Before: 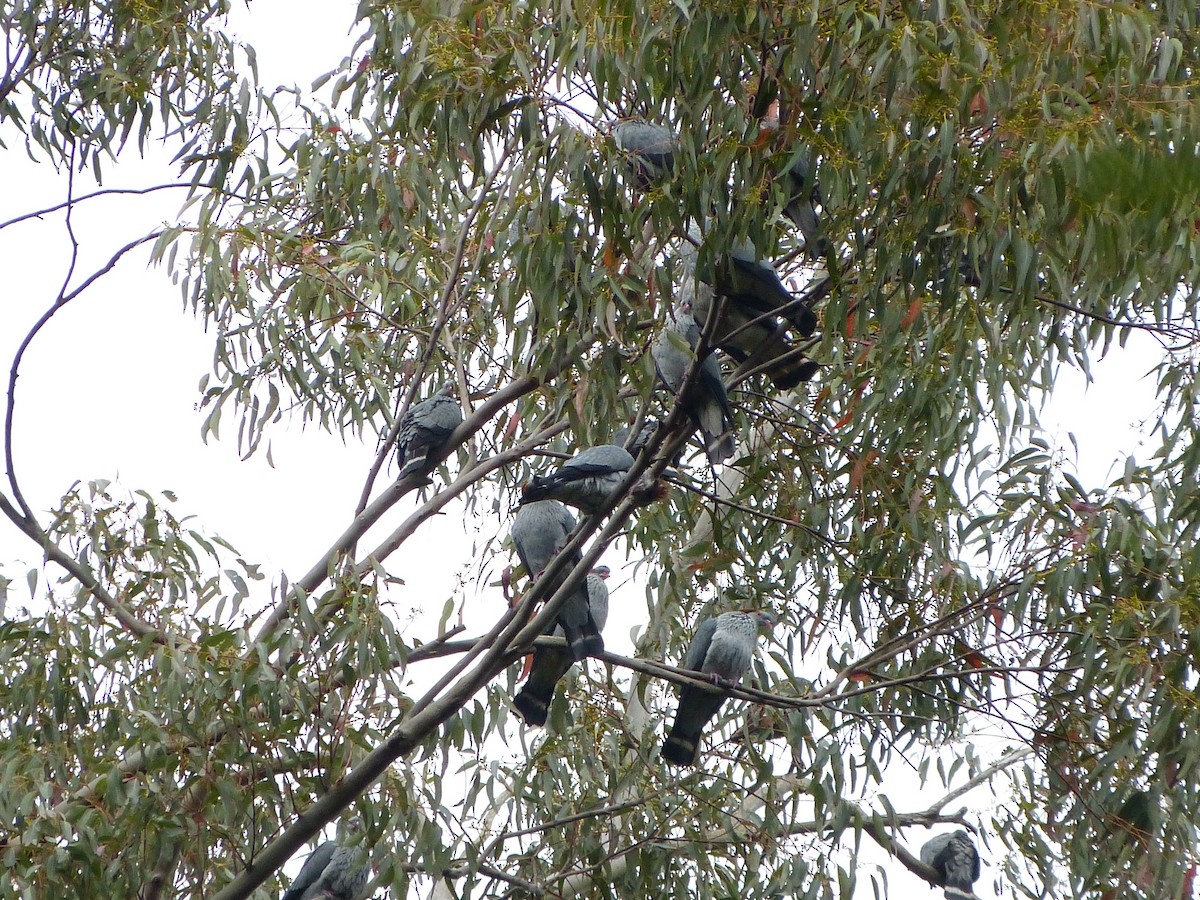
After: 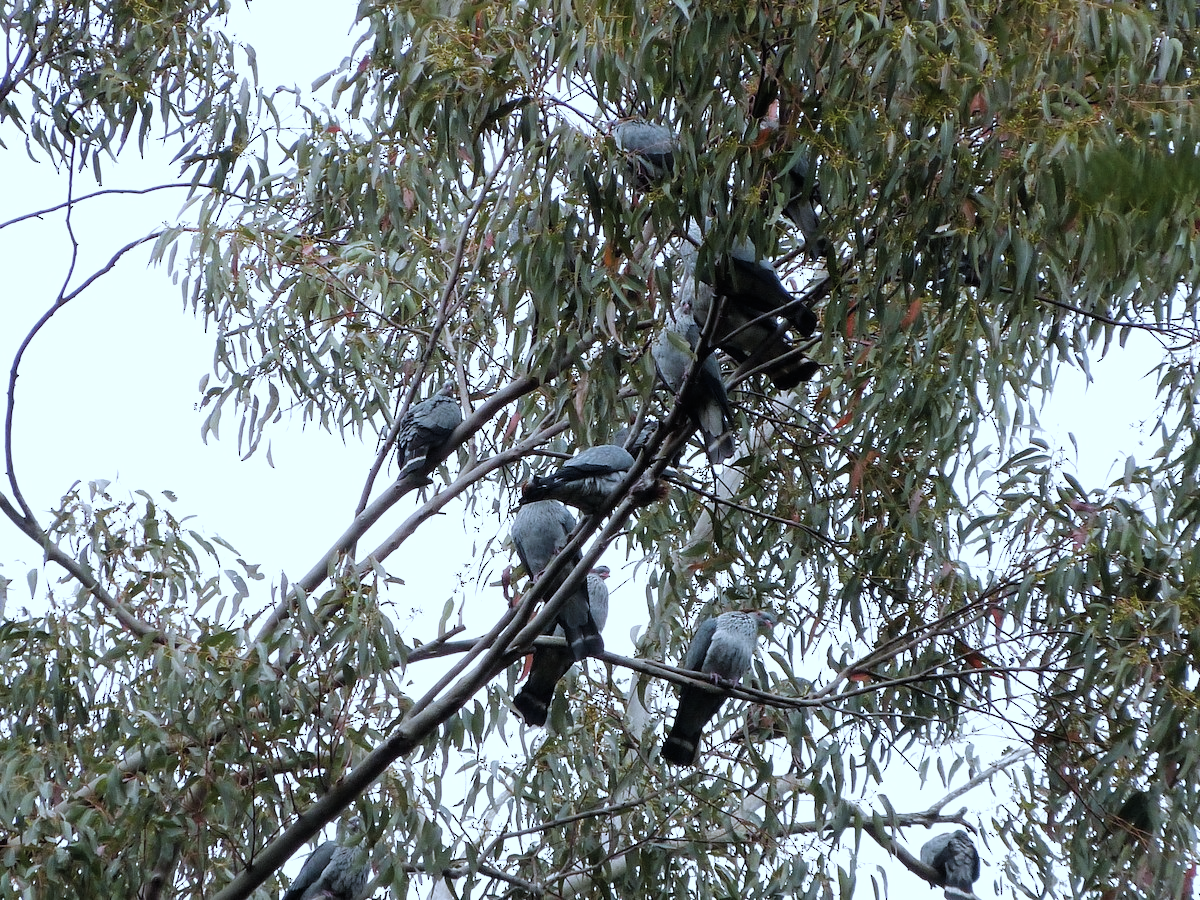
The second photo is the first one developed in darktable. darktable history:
color correction: highlights a* -2.02, highlights b* -18.41
filmic rgb: black relative exposure -8 EV, white relative exposure 2.33 EV, hardness 6.56, add noise in highlights 0.001, color science v3 (2019), use custom middle-gray values true, contrast in highlights soft
